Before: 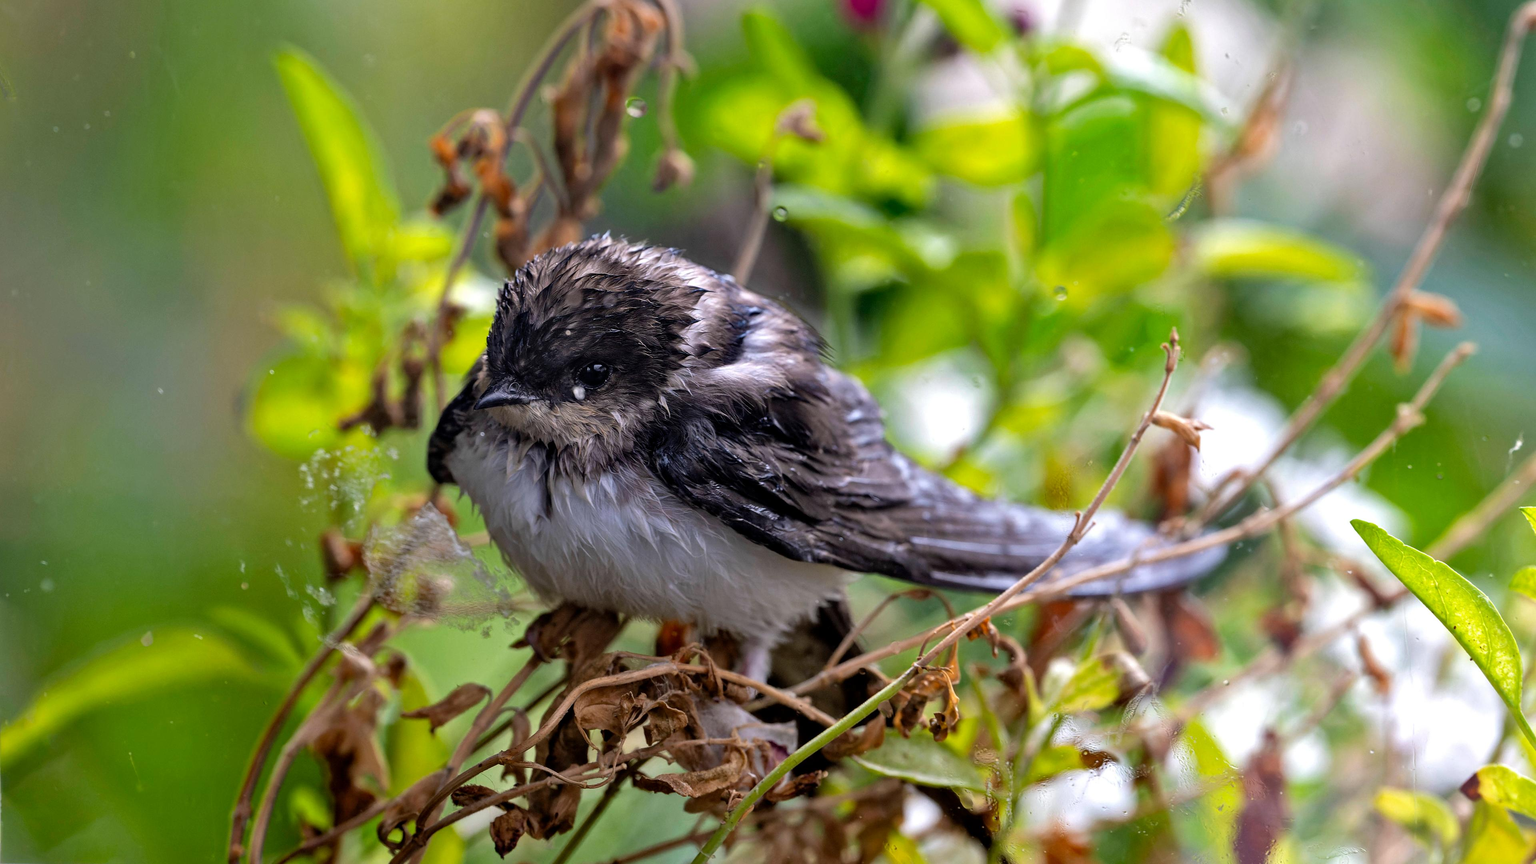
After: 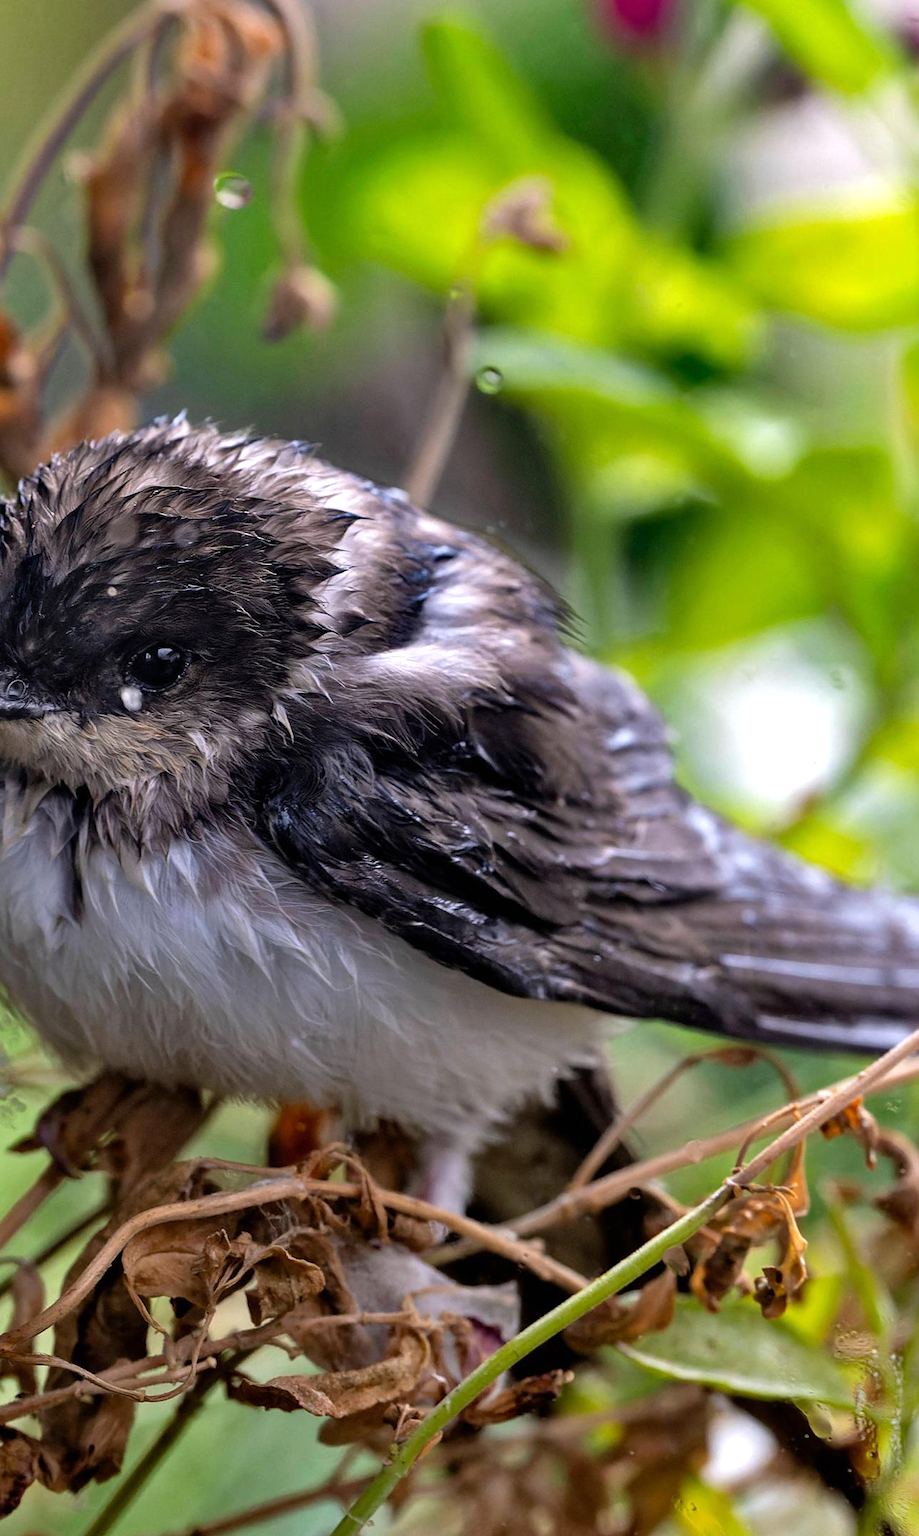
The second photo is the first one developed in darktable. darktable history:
crop: left 32.916%, right 33.394%
exposure: black level correction 0, exposure 0.199 EV, compensate exposure bias true, compensate highlight preservation false
